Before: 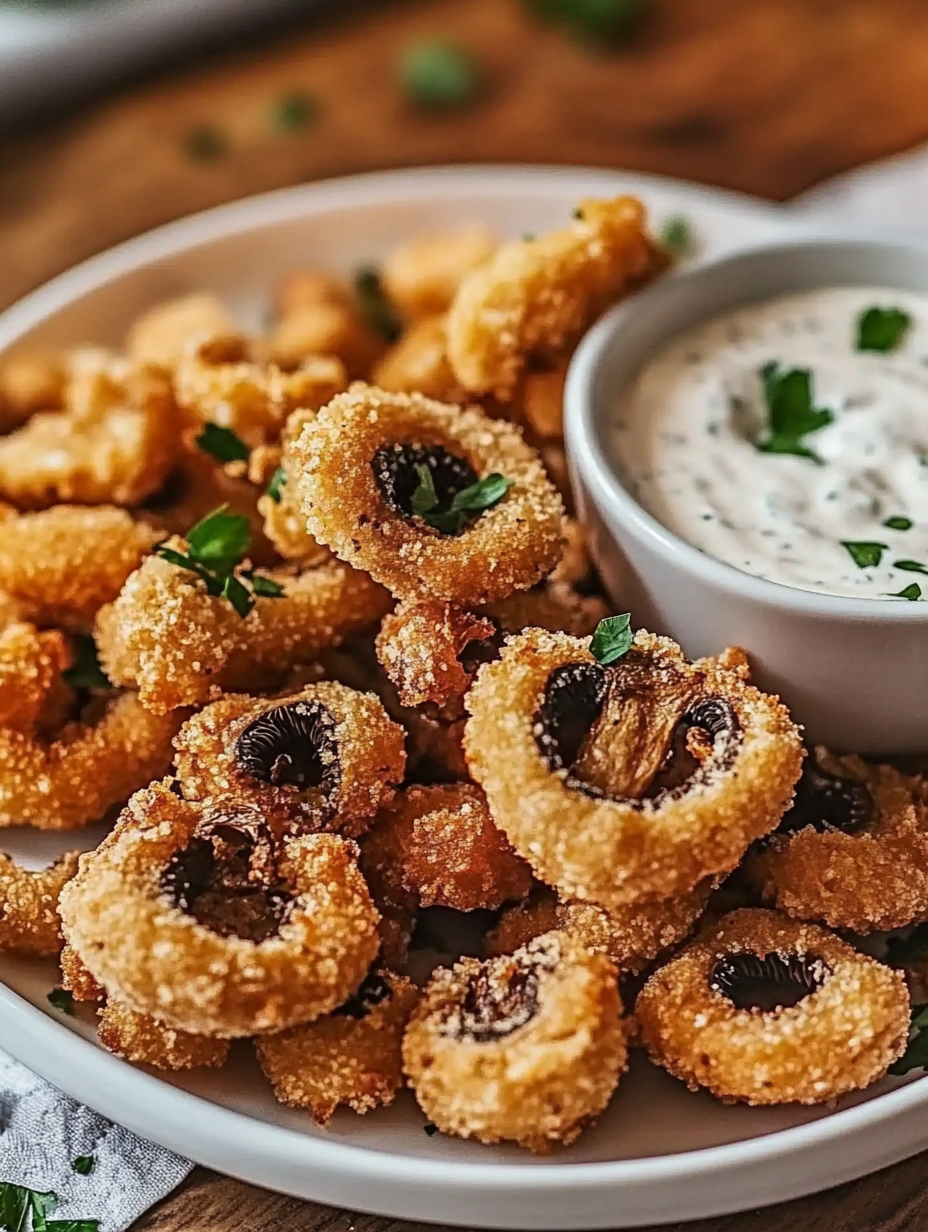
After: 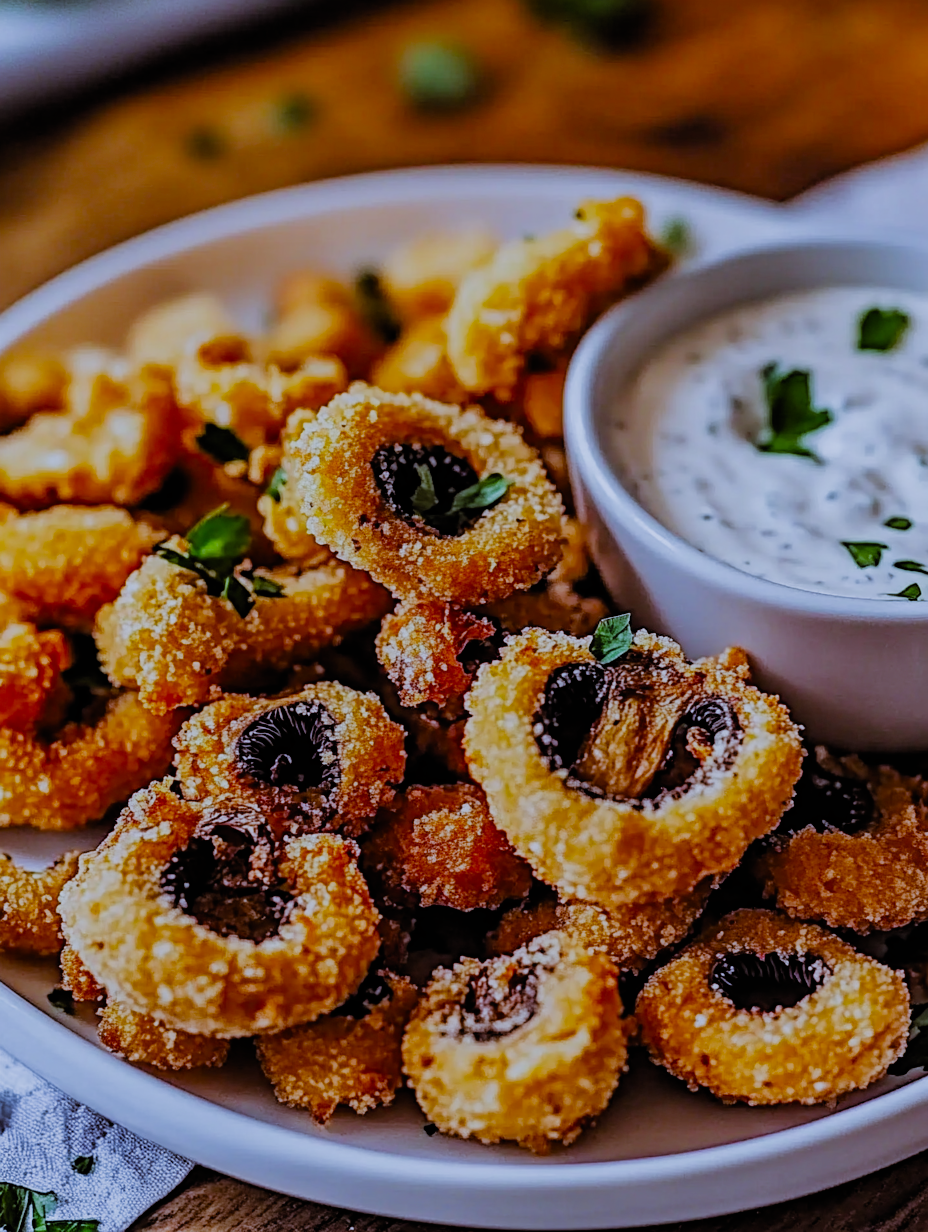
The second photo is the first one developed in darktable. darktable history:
white balance: red 0.871, blue 1.249
color balance: mode lift, gamma, gain (sRGB), lift [1, 1.049, 1, 1]
filmic rgb: black relative exposure -4.4 EV, white relative exposure 5 EV, threshold 3 EV, hardness 2.23, latitude 40.06%, contrast 1.15, highlights saturation mix 10%, shadows ↔ highlights balance 1.04%, preserve chrominance RGB euclidean norm (legacy), color science v4 (2020), enable highlight reconstruction true
tone equalizer: on, module defaults
